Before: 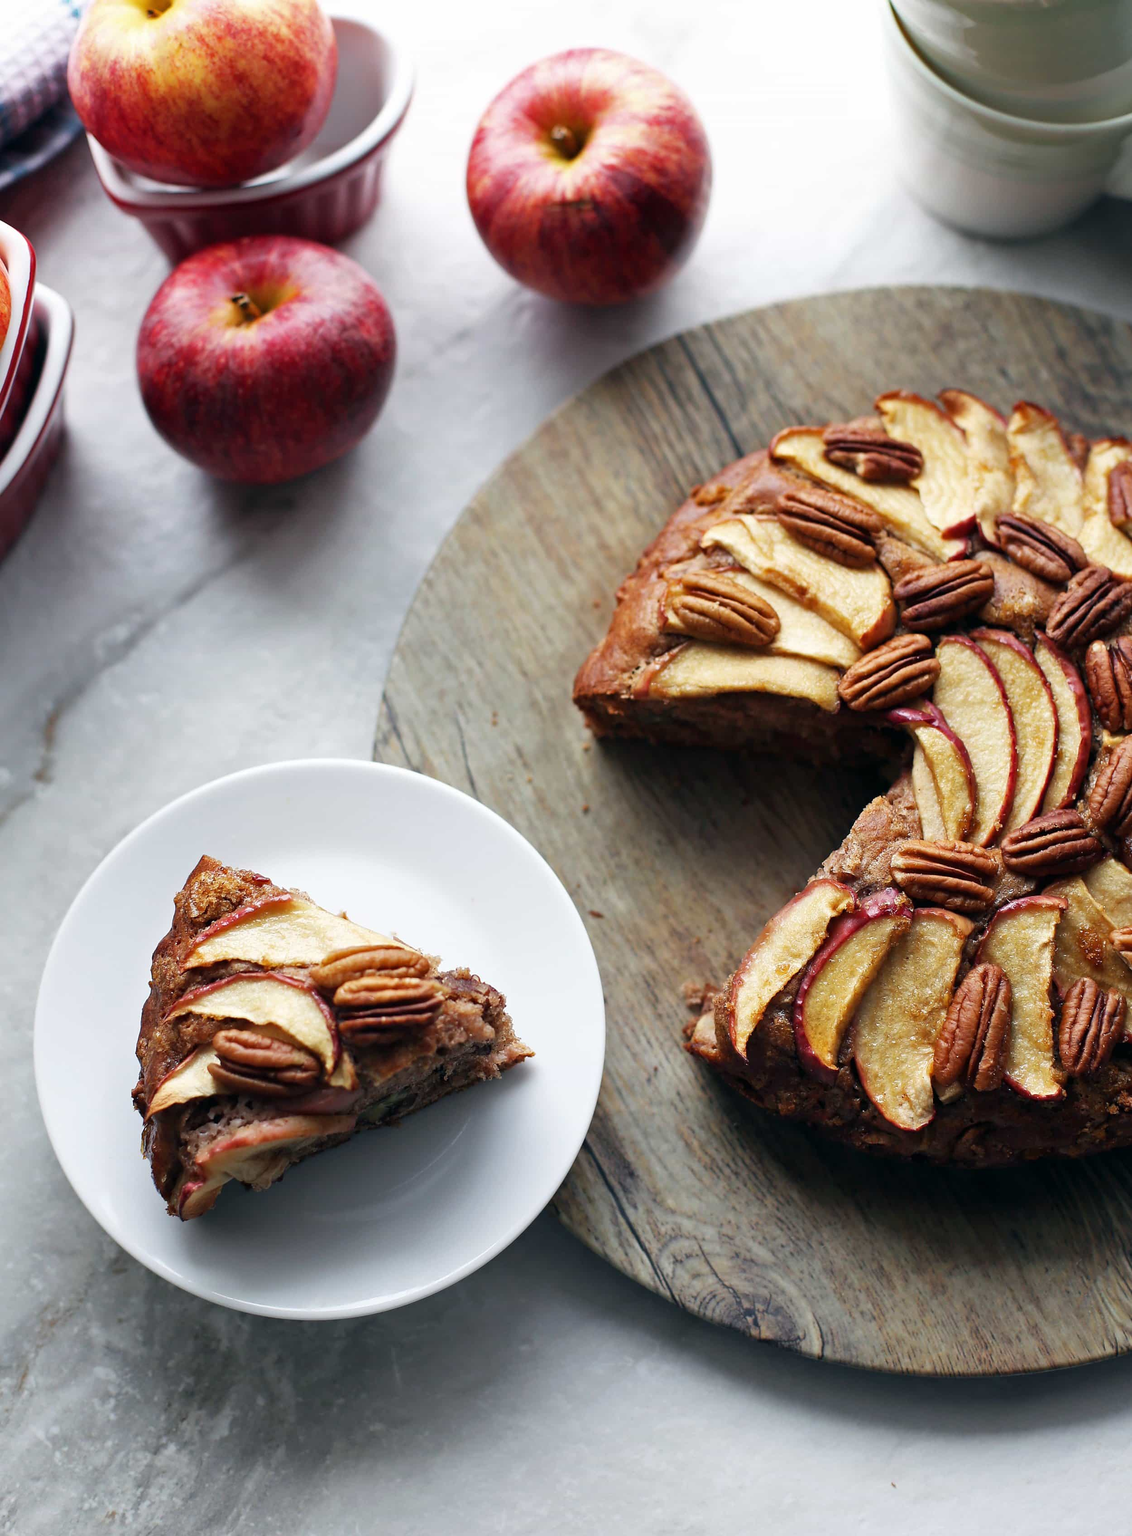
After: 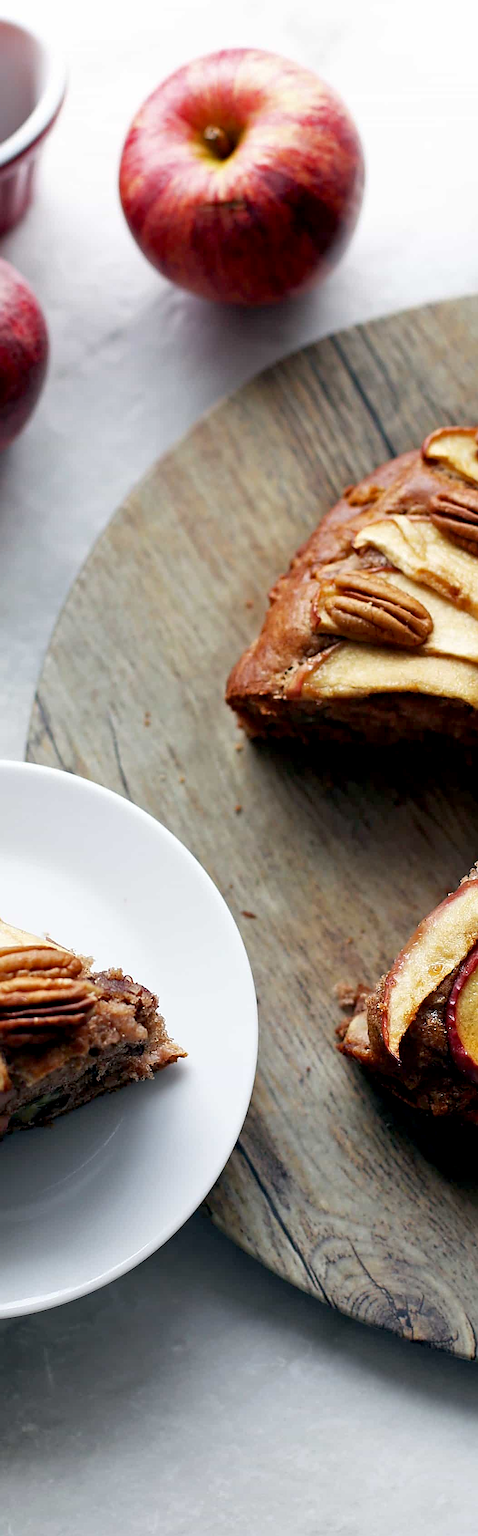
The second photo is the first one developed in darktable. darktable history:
crop: left 30.757%, right 26.943%
exposure: black level correction 0.007, compensate exposure bias true, compensate highlight preservation false
sharpen: amount 0.571
